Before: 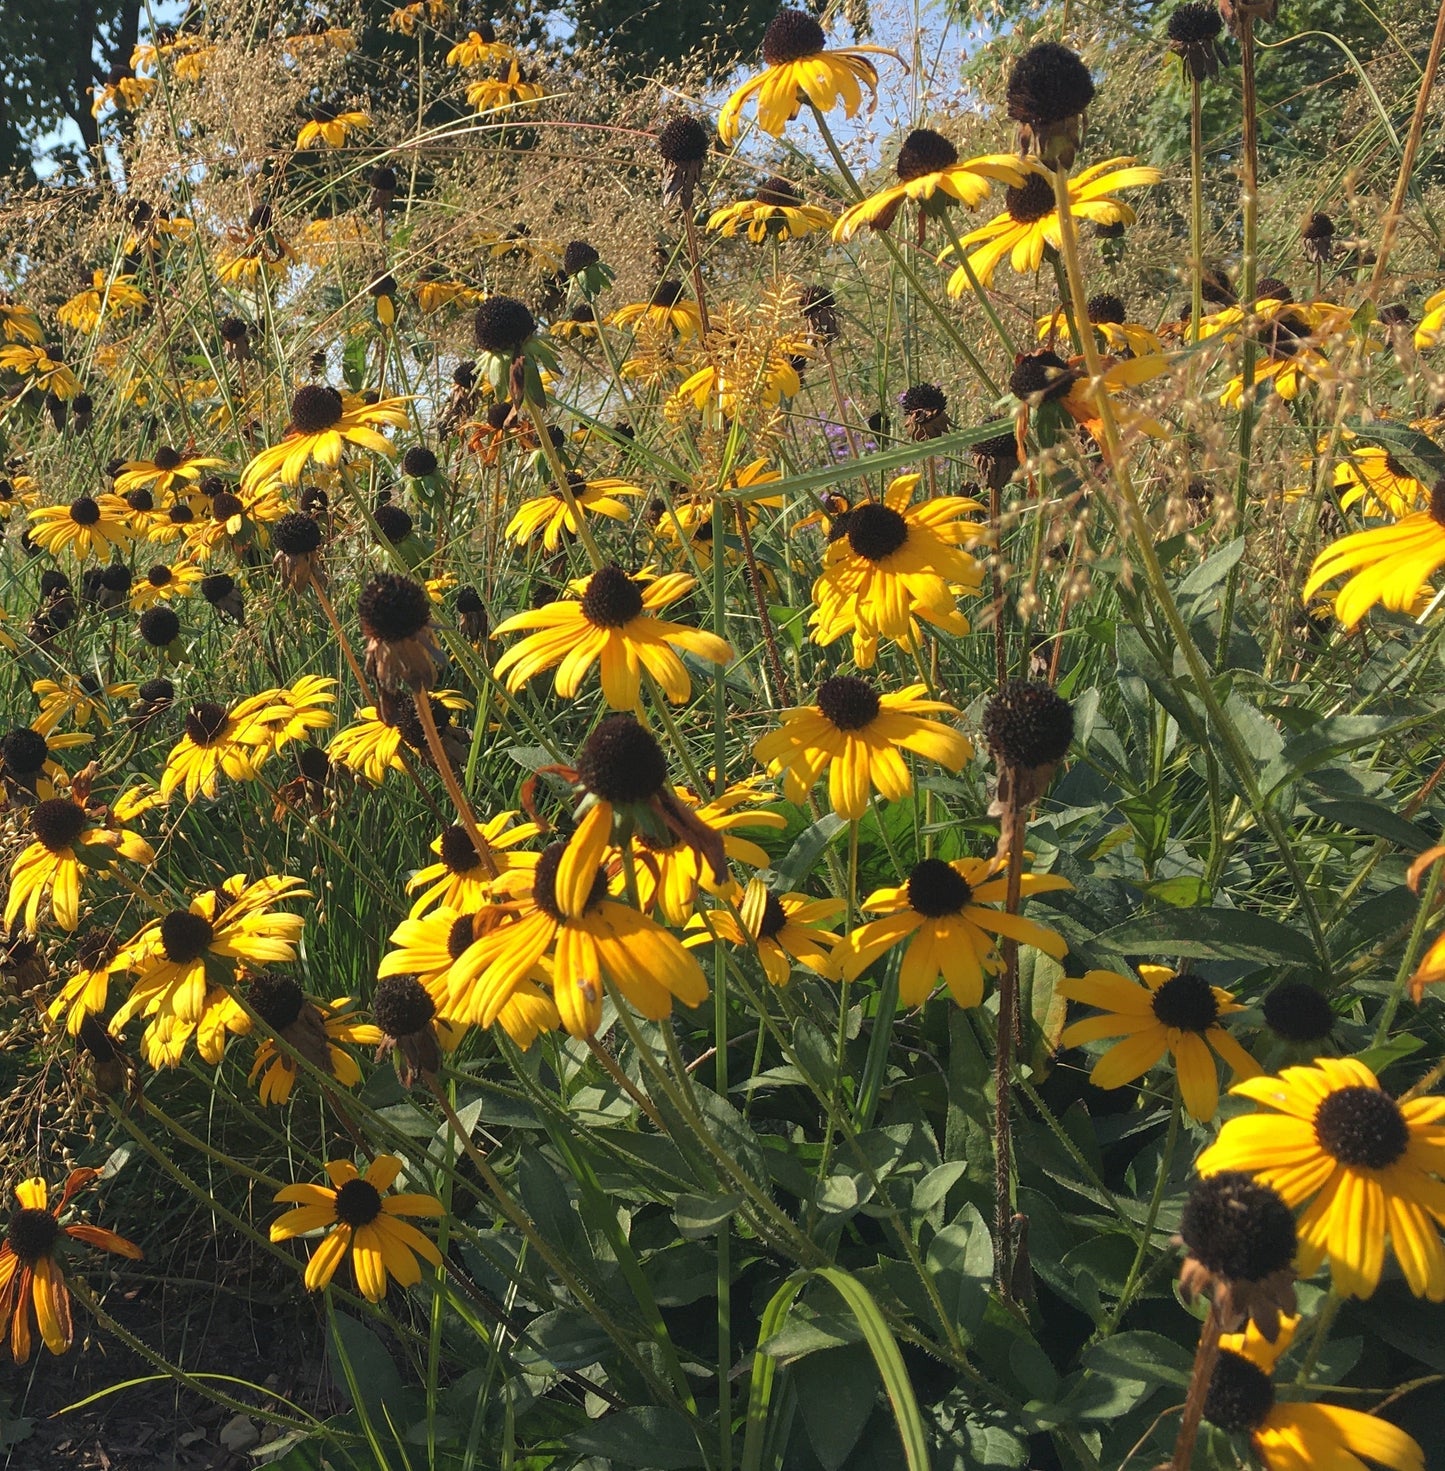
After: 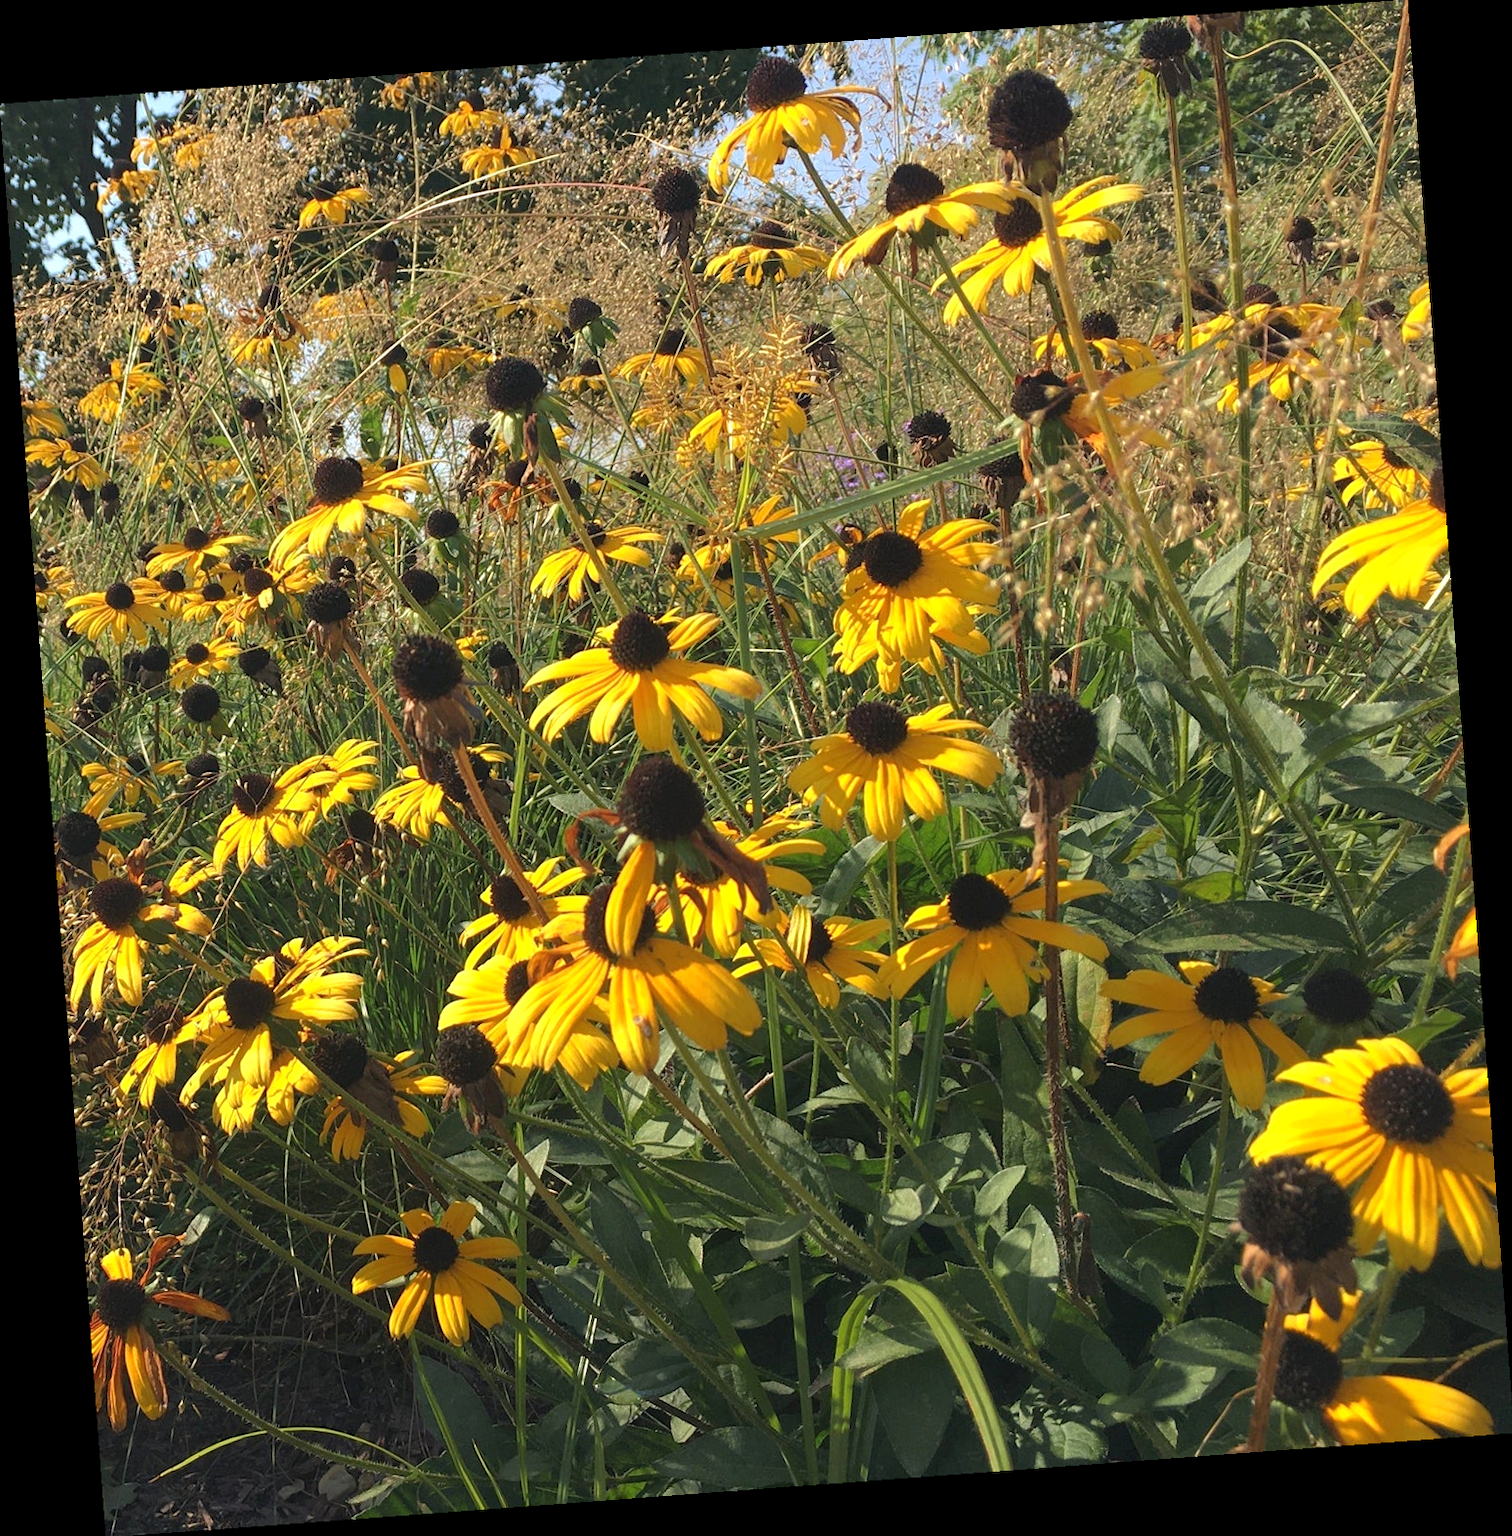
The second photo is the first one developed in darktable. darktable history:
exposure: black level correction 0.001, exposure 0.191 EV, compensate highlight preservation false
rotate and perspective: rotation -4.25°, automatic cropping off
